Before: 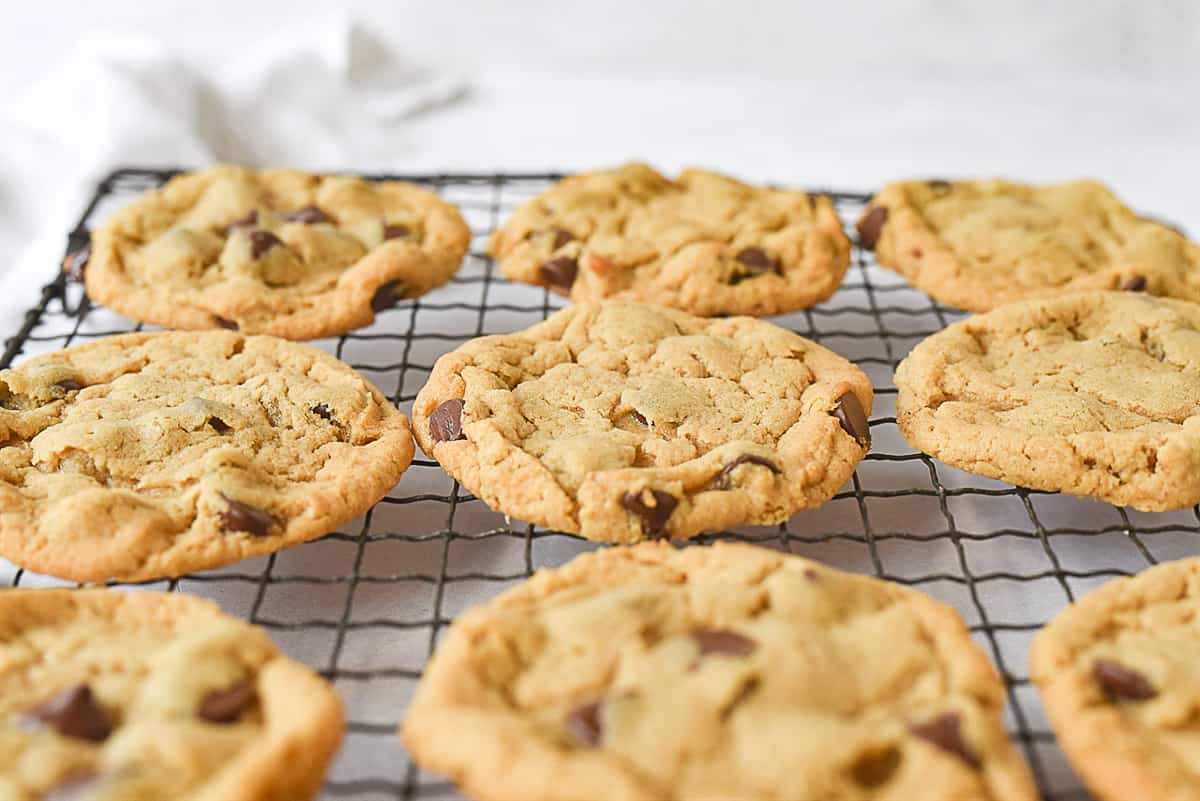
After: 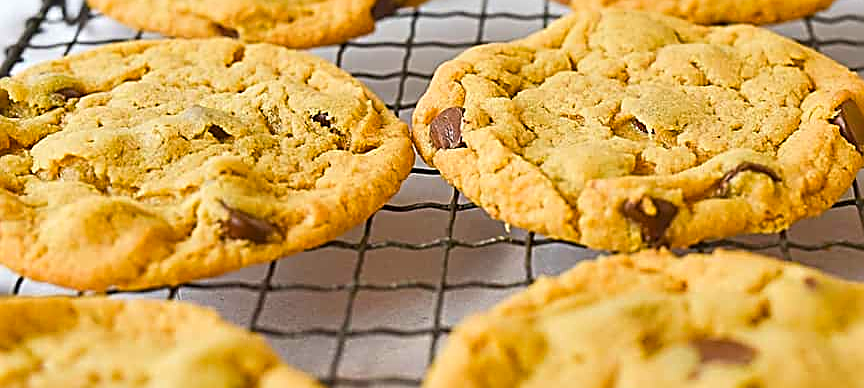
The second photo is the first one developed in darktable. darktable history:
crop: top 36.498%, right 27.964%, bottom 14.995%
color balance rgb: linear chroma grading › global chroma 13.3%, global vibrance 41.49%
sharpen: radius 2.543, amount 0.636
